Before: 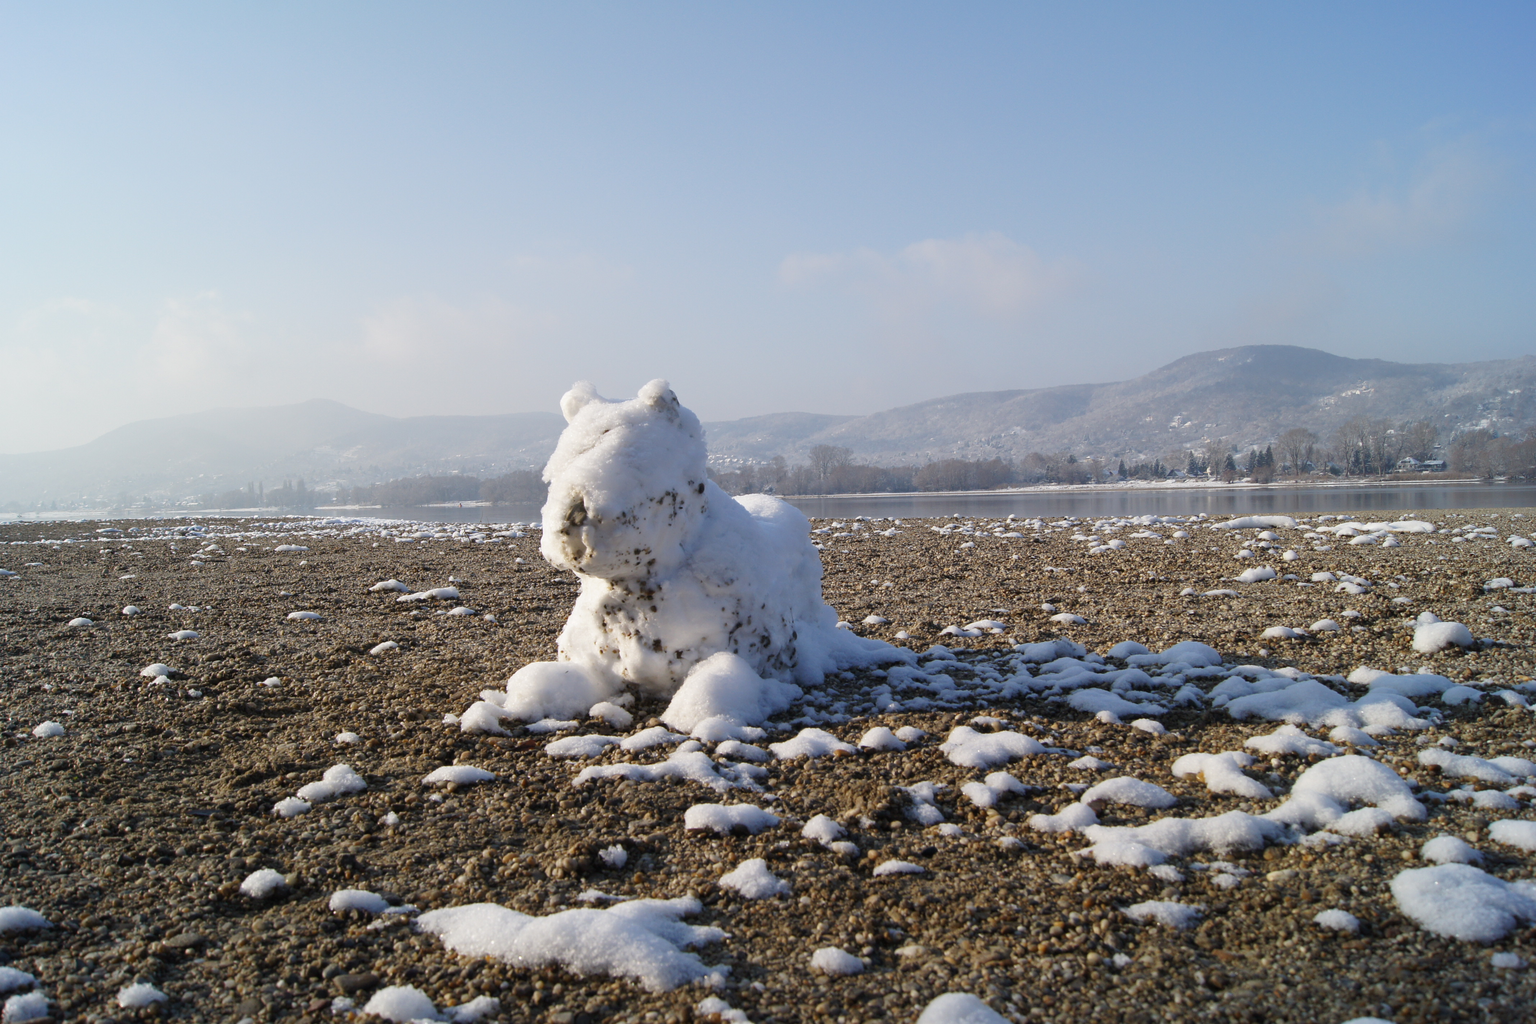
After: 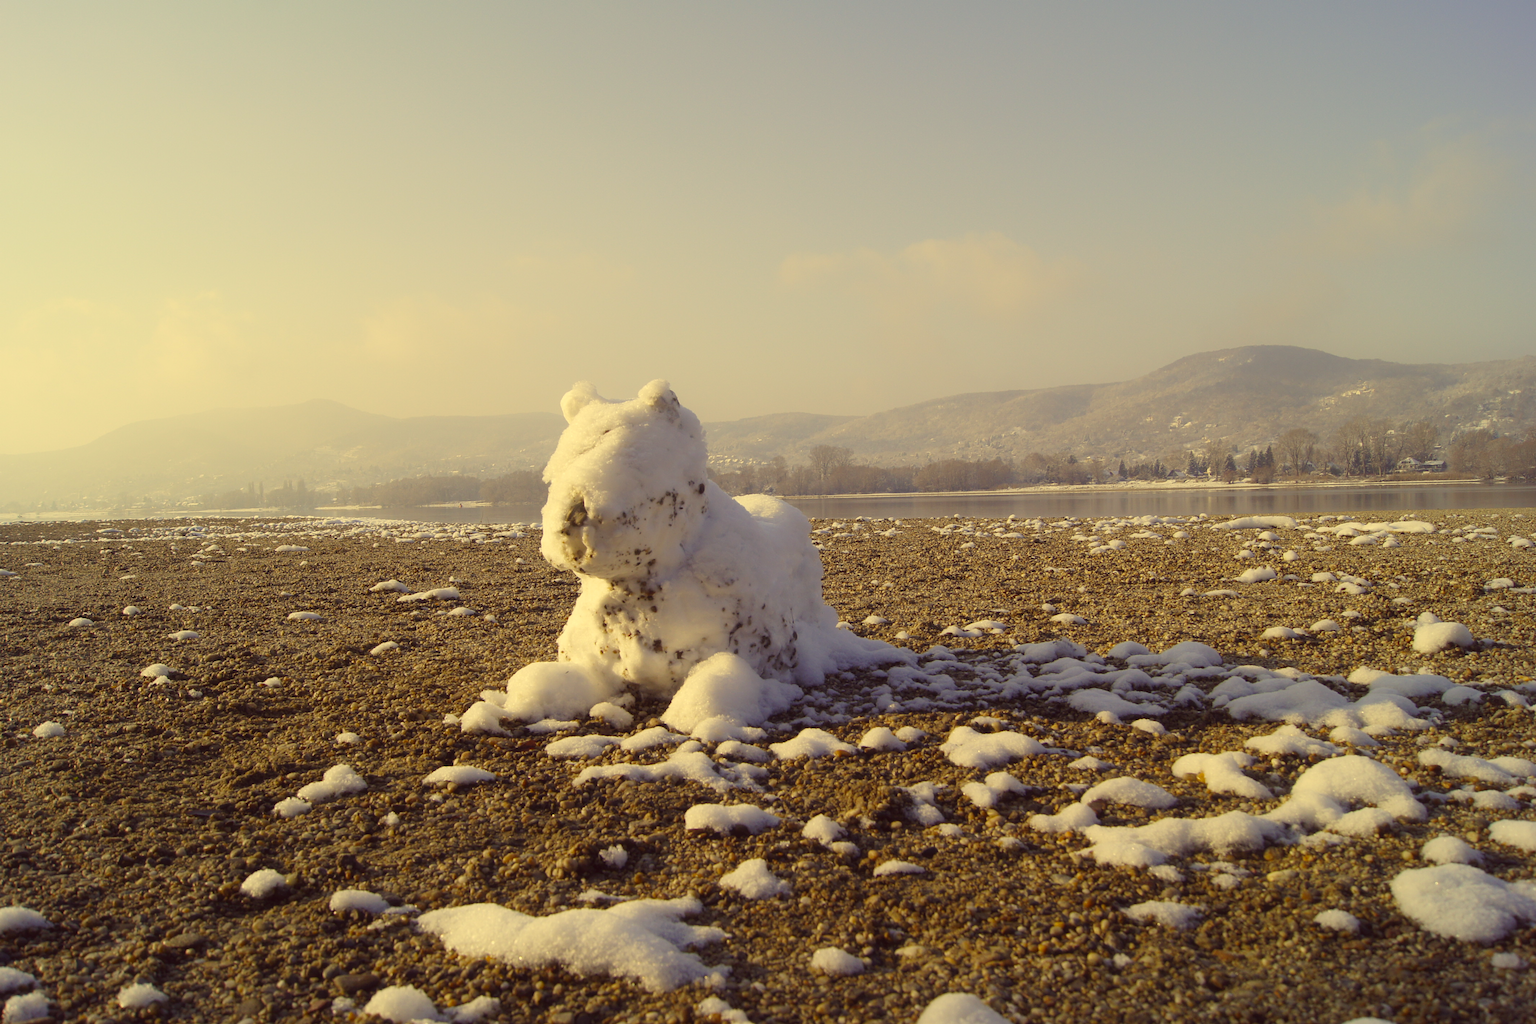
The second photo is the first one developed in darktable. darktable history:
color correction: highlights a* -0.482, highlights b* 40, shadows a* 9.8, shadows b* -0.161
contrast equalizer: y [[0.5, 0.488, 0.462, 0.461, 0.491, 0.5], [0.5 ×6], [0.5 ×6], [0 ×6], [0 ×6]]
